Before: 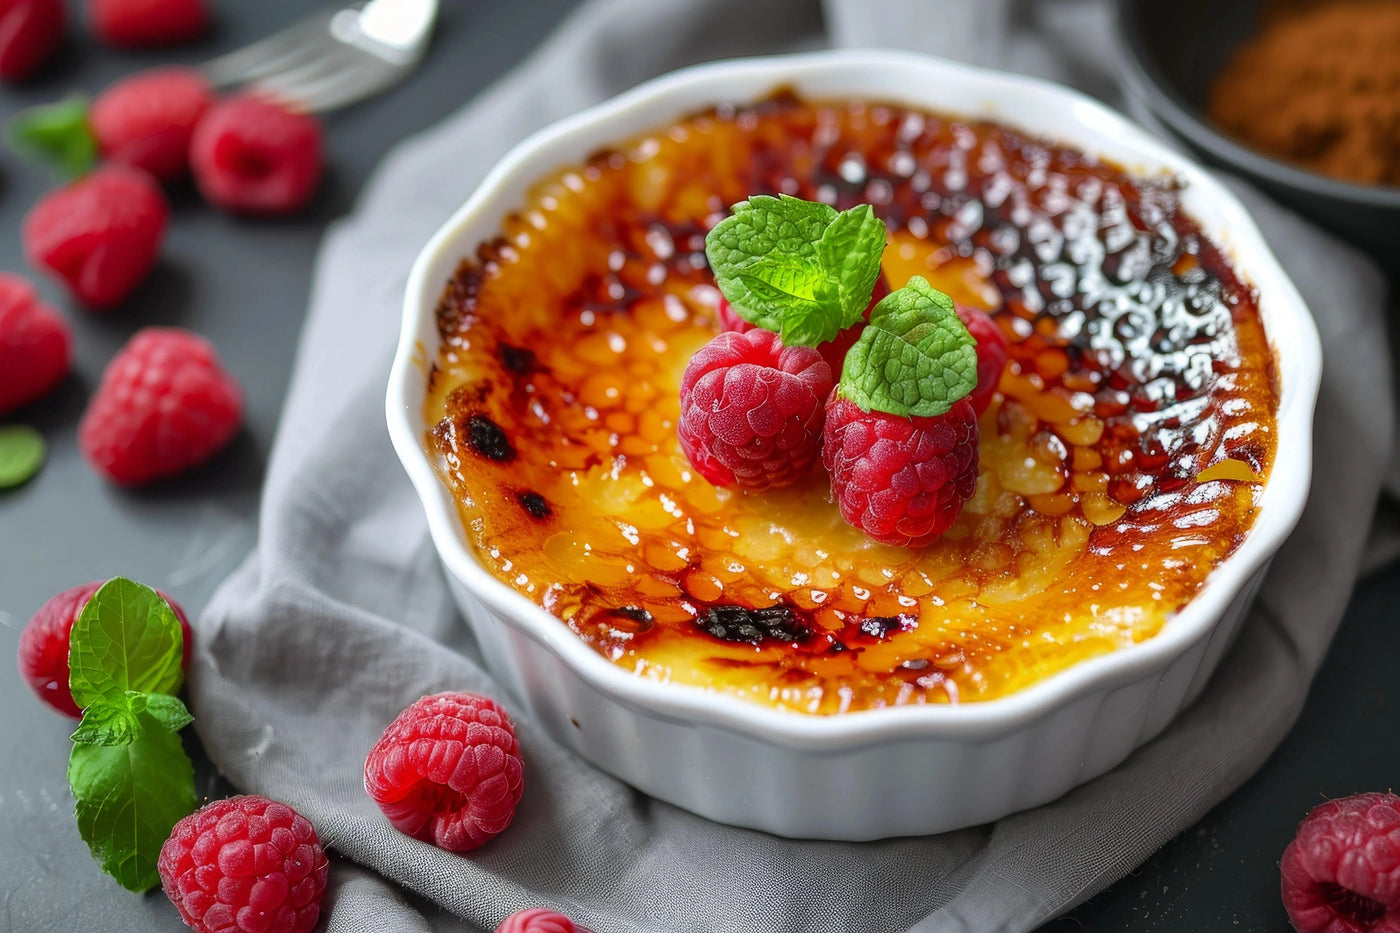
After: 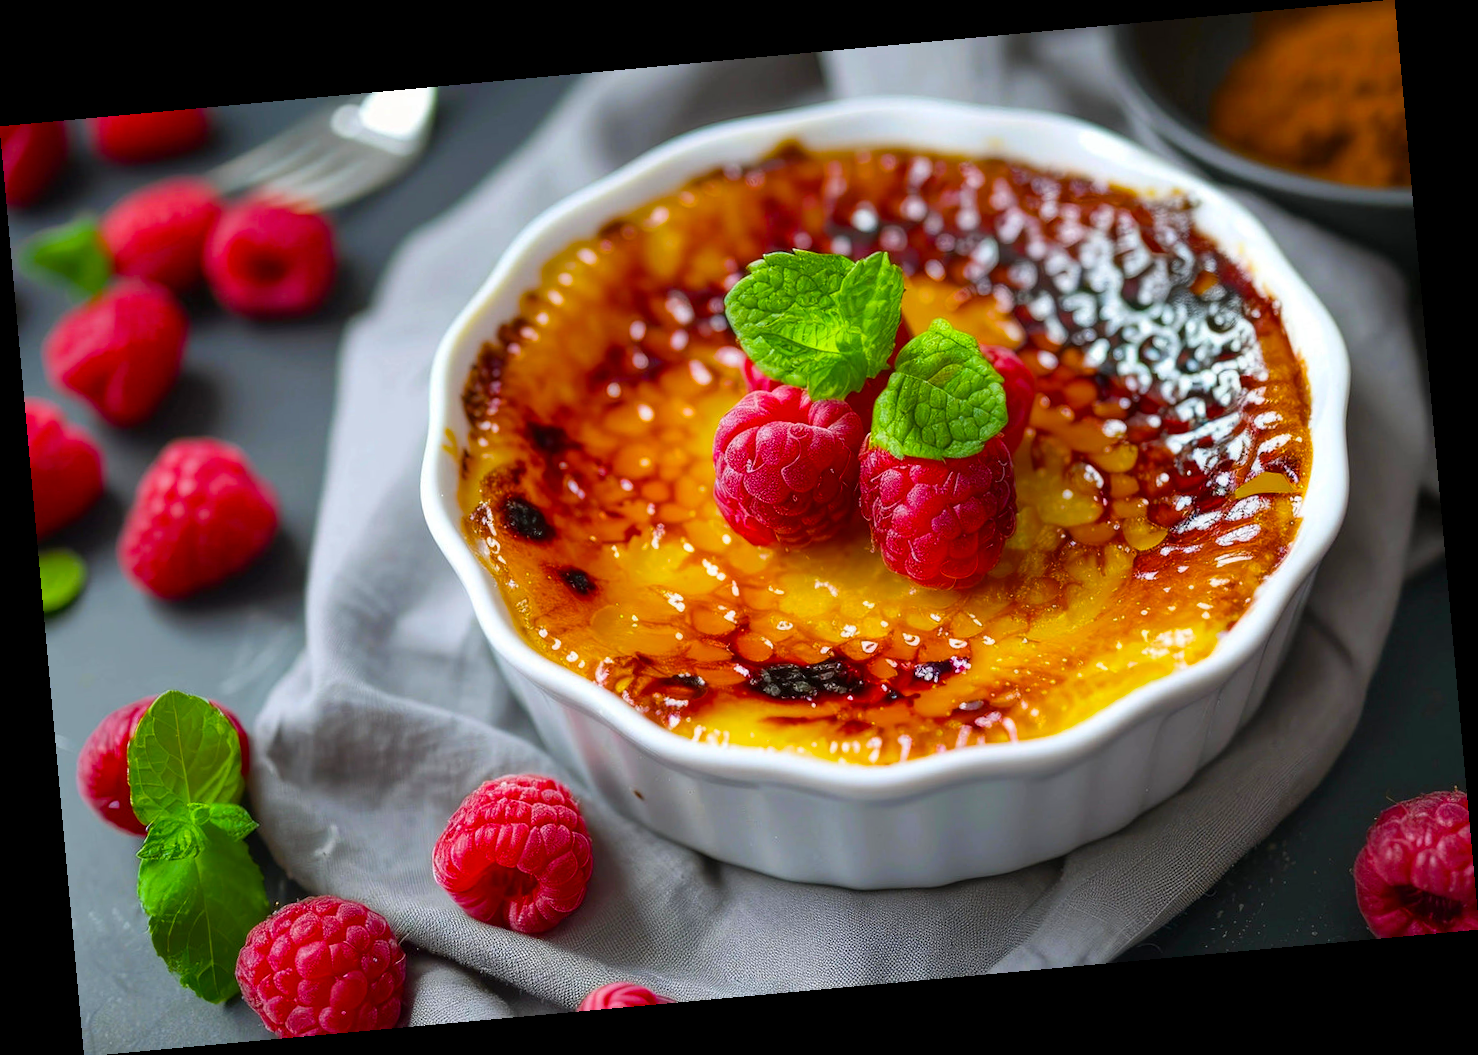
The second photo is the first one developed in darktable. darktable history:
rotate and perspective: rotation -5.2°, automatic cropping off
color balance rgb: linear chroma grading › global chroma 15%, perceptual saturation grading › global saturation 30%
